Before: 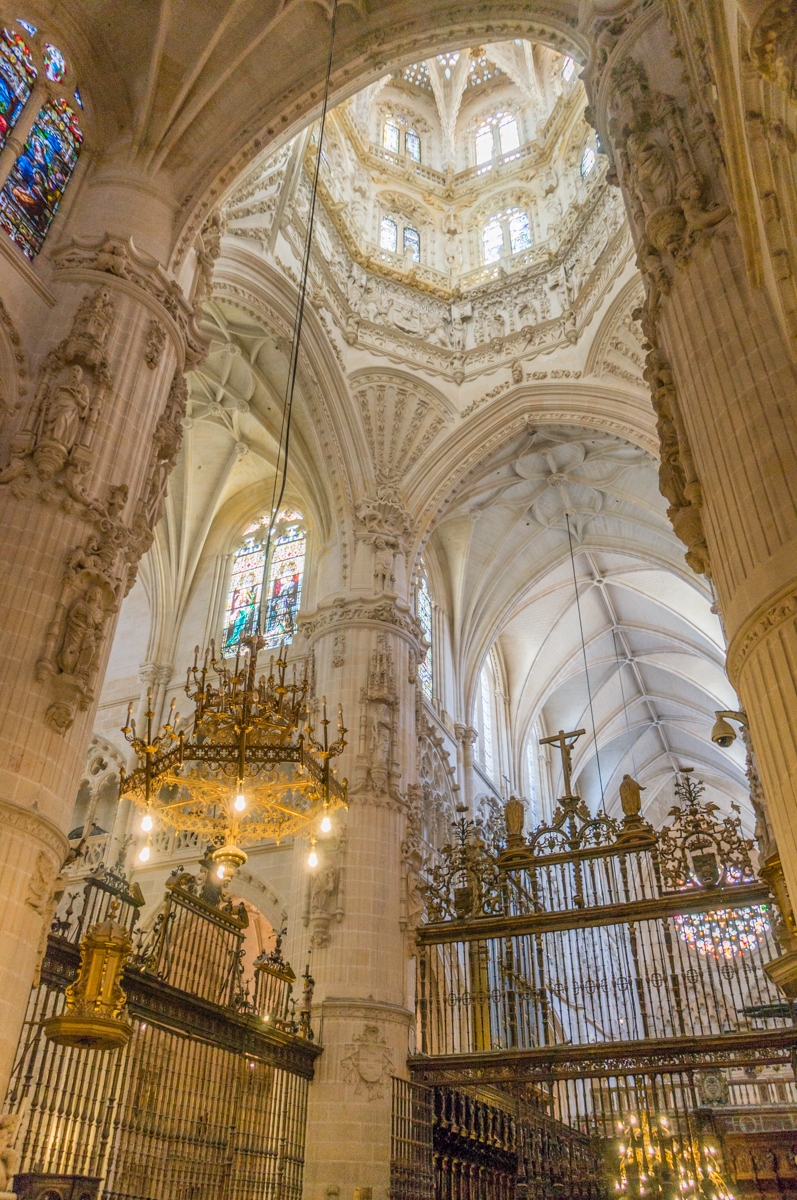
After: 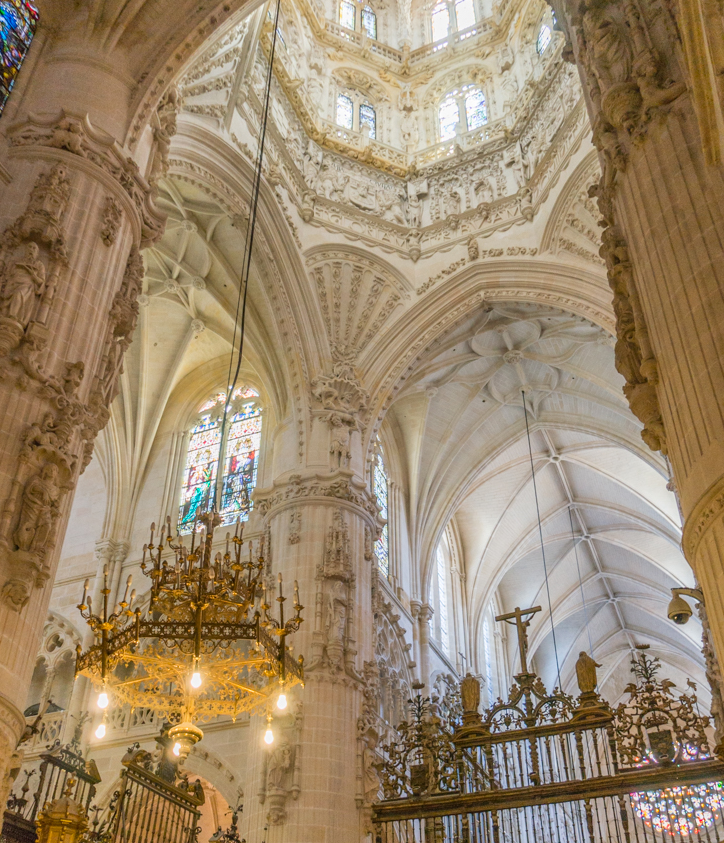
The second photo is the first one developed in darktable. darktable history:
crop: left 5.596%, top 10.314%, right 3.534%, bottom 19.395%
white balance: emerald 1
